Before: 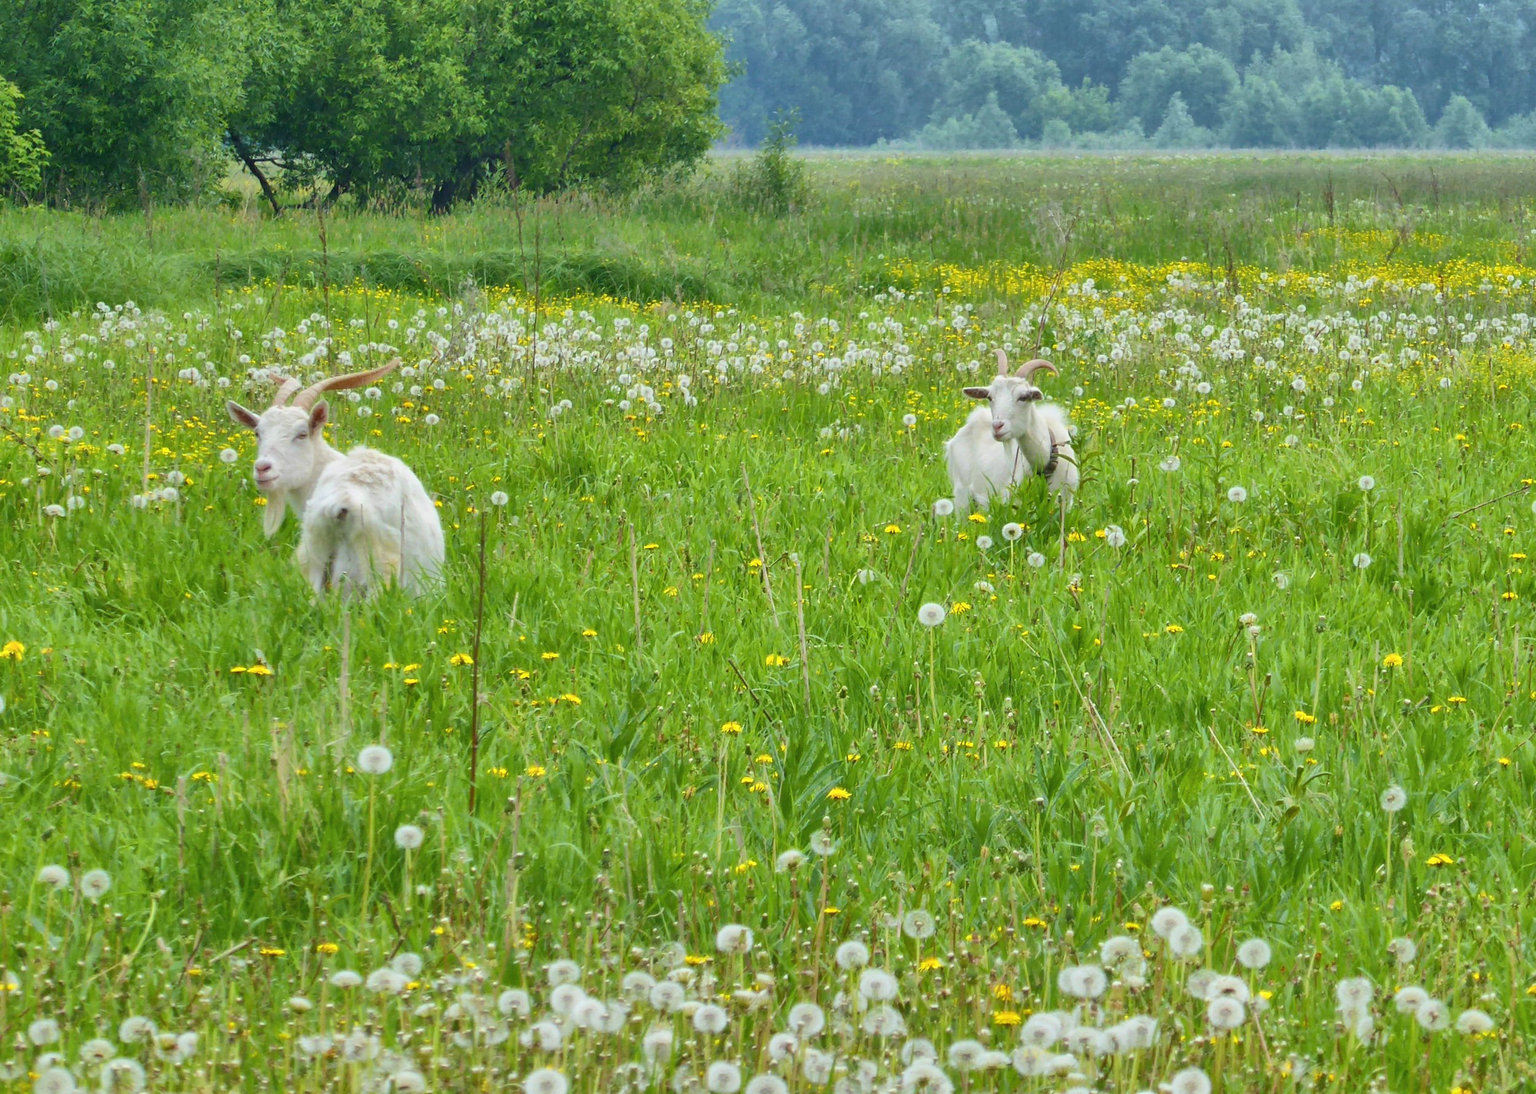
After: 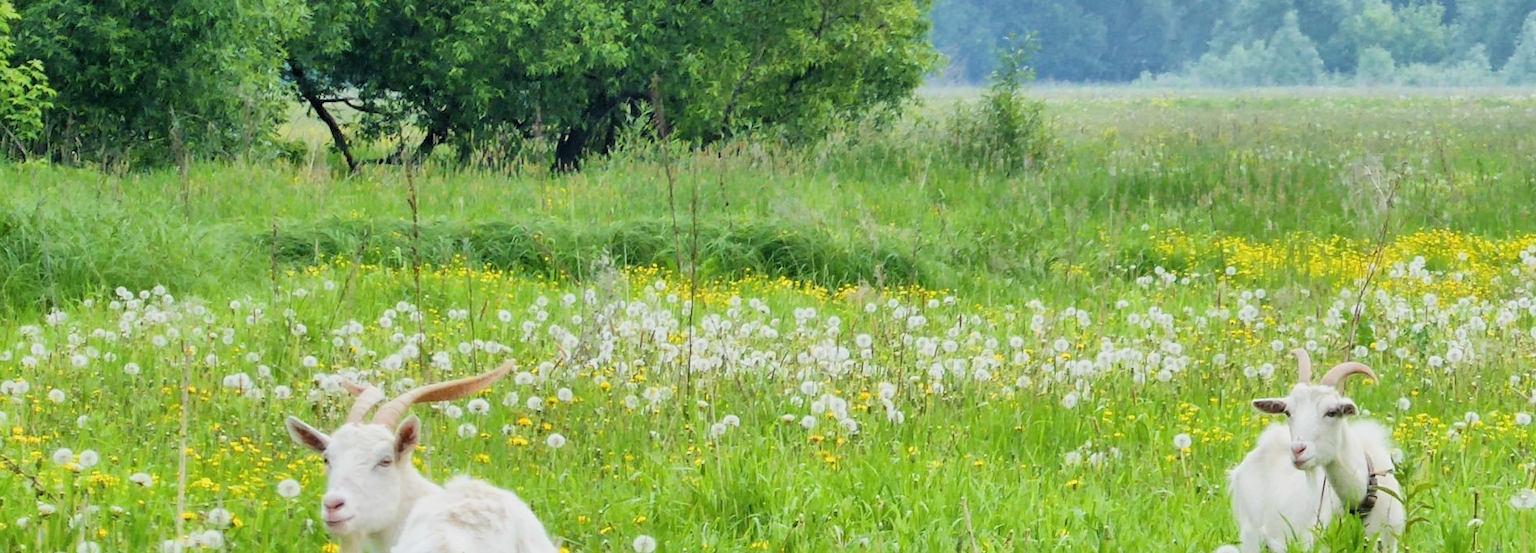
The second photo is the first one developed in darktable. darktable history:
crop: left 0.574%, top 7.637%, right 23.196%, bottom 53.813%
filmic rgb: black relative exposure -5.15 EV, white relative exposure 4 EV, hardness 2.89, contrast 1.193, highlights saturation mix -31.35%
exposure: exposure 0.488 EV, compensate exposure bias true, compensate highlight preservation false
